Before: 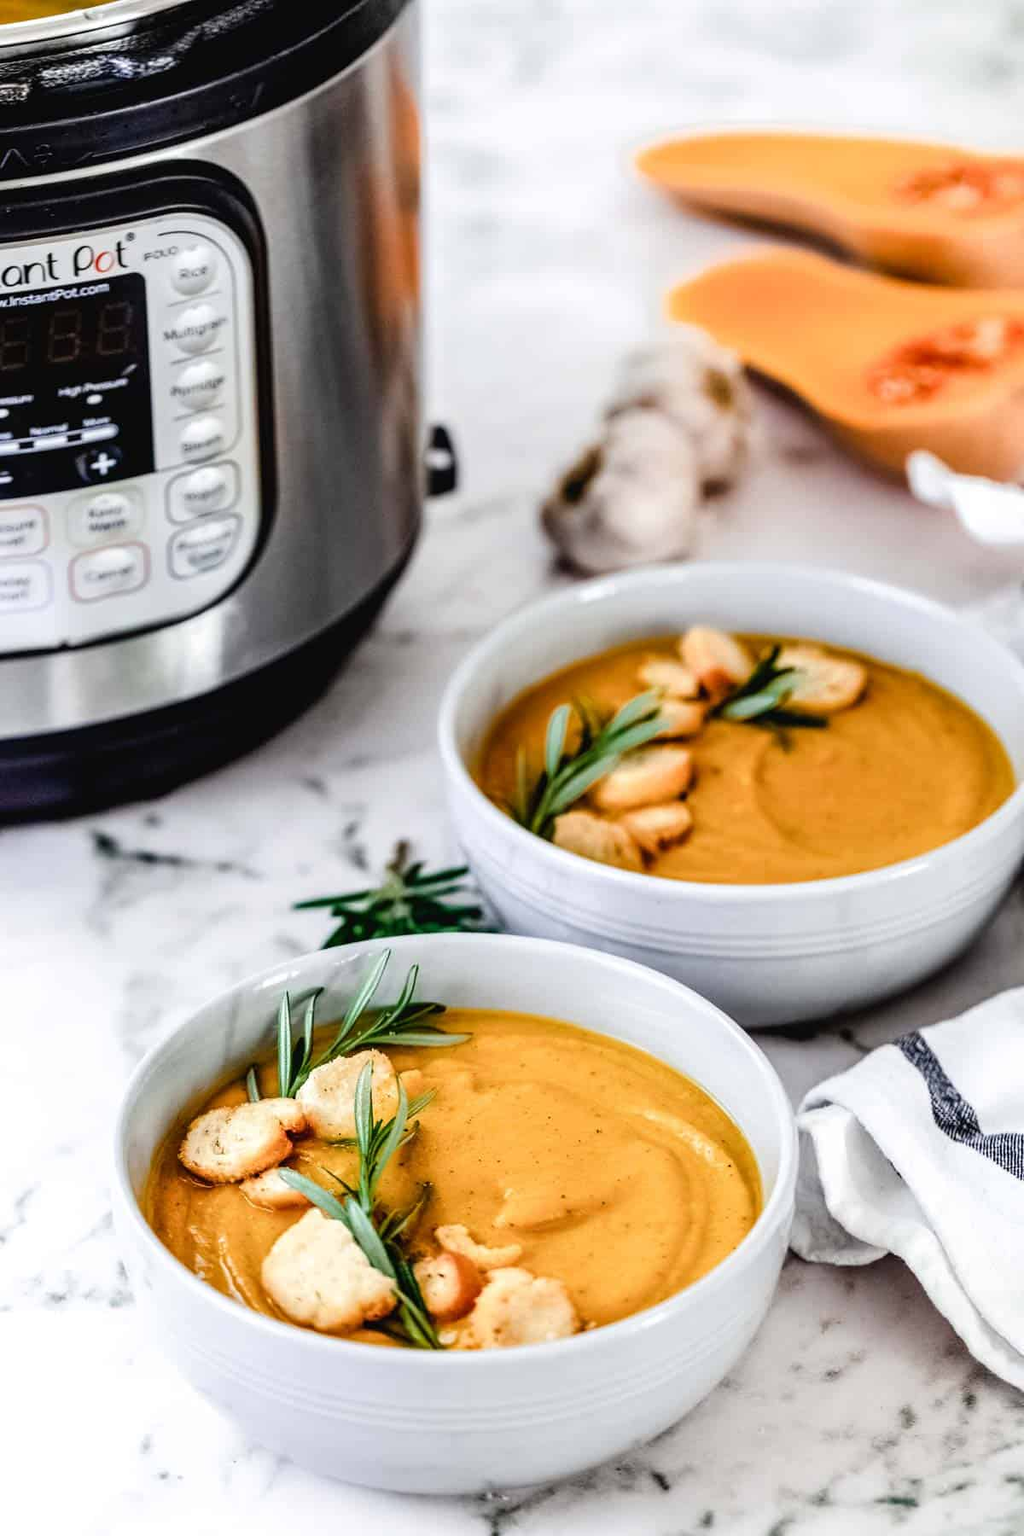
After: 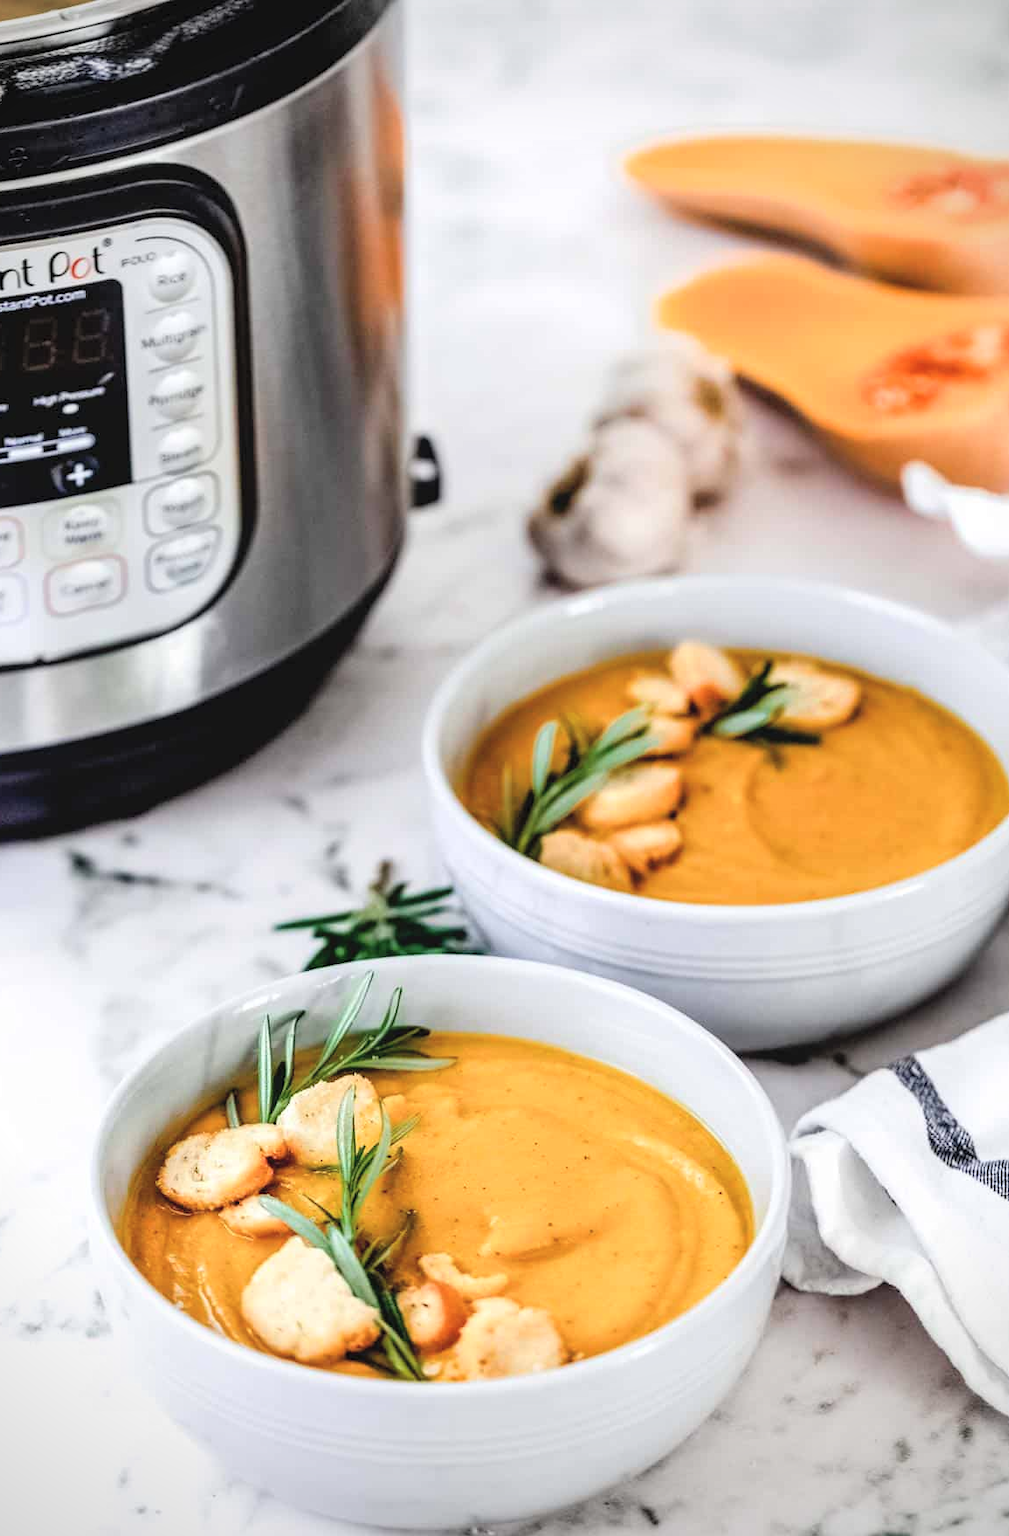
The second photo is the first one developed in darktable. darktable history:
contrast brightness saturation: brightness 0.15
crop and rotate: left 2.536%, right 1.107%, bottom 2.246%
vignetting: fall-off radius 60.65%
